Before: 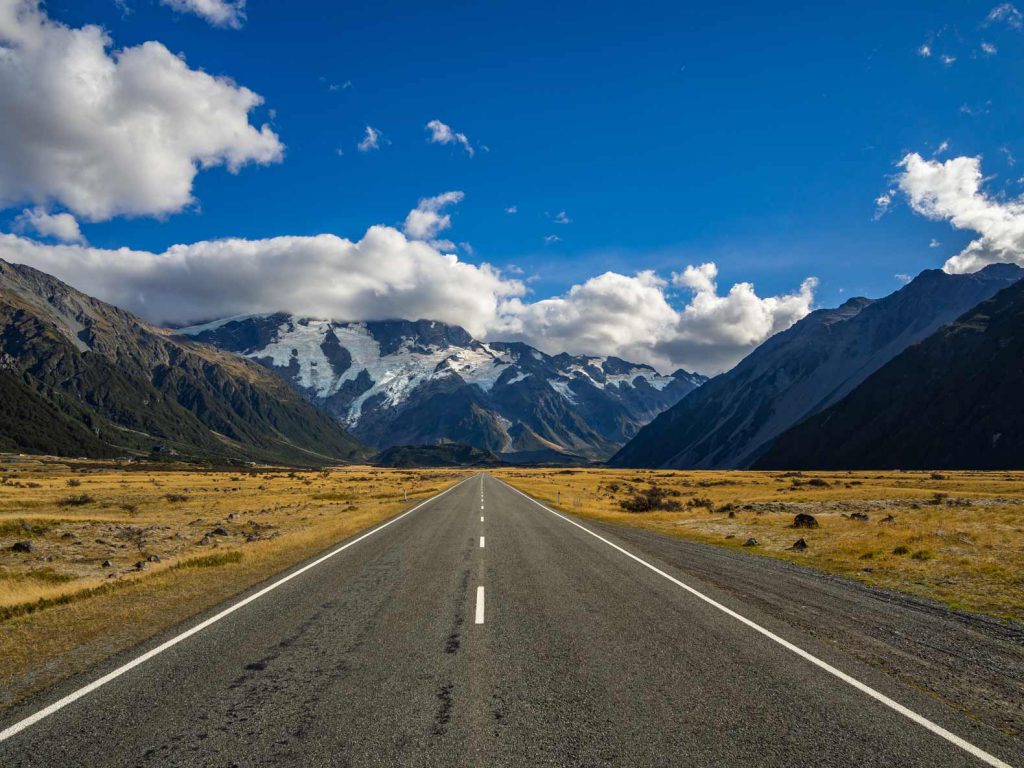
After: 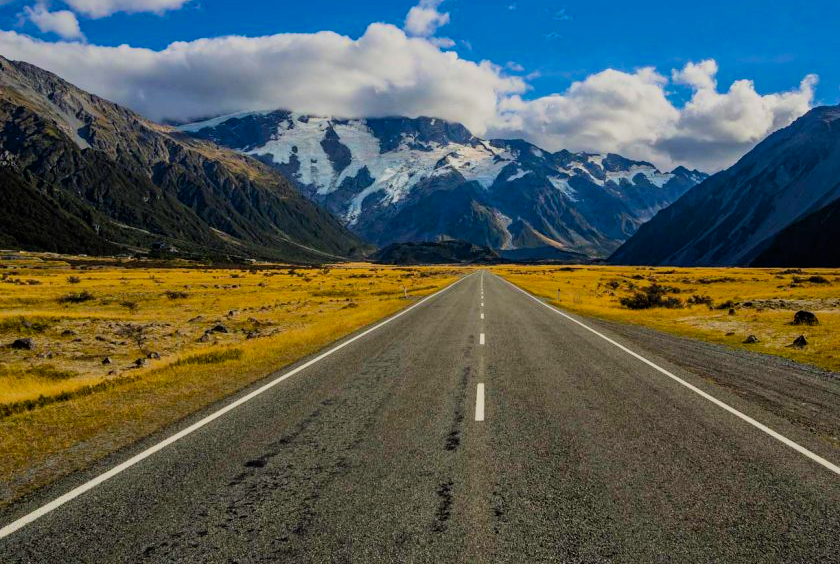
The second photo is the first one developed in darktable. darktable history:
filmic rgb: black relative exposure -7.15 EV, white relative exposure 5.36 EV, hardness 3.02, color science v6 (2022)
contrast brightness saturation: contrast 0.1, brightness 0.03, saturation 0.09
color balance rgb: perceptual saturation grading › global saturation 20%, global vibrance 20%
crop: top 26.531%, right 17.959%
